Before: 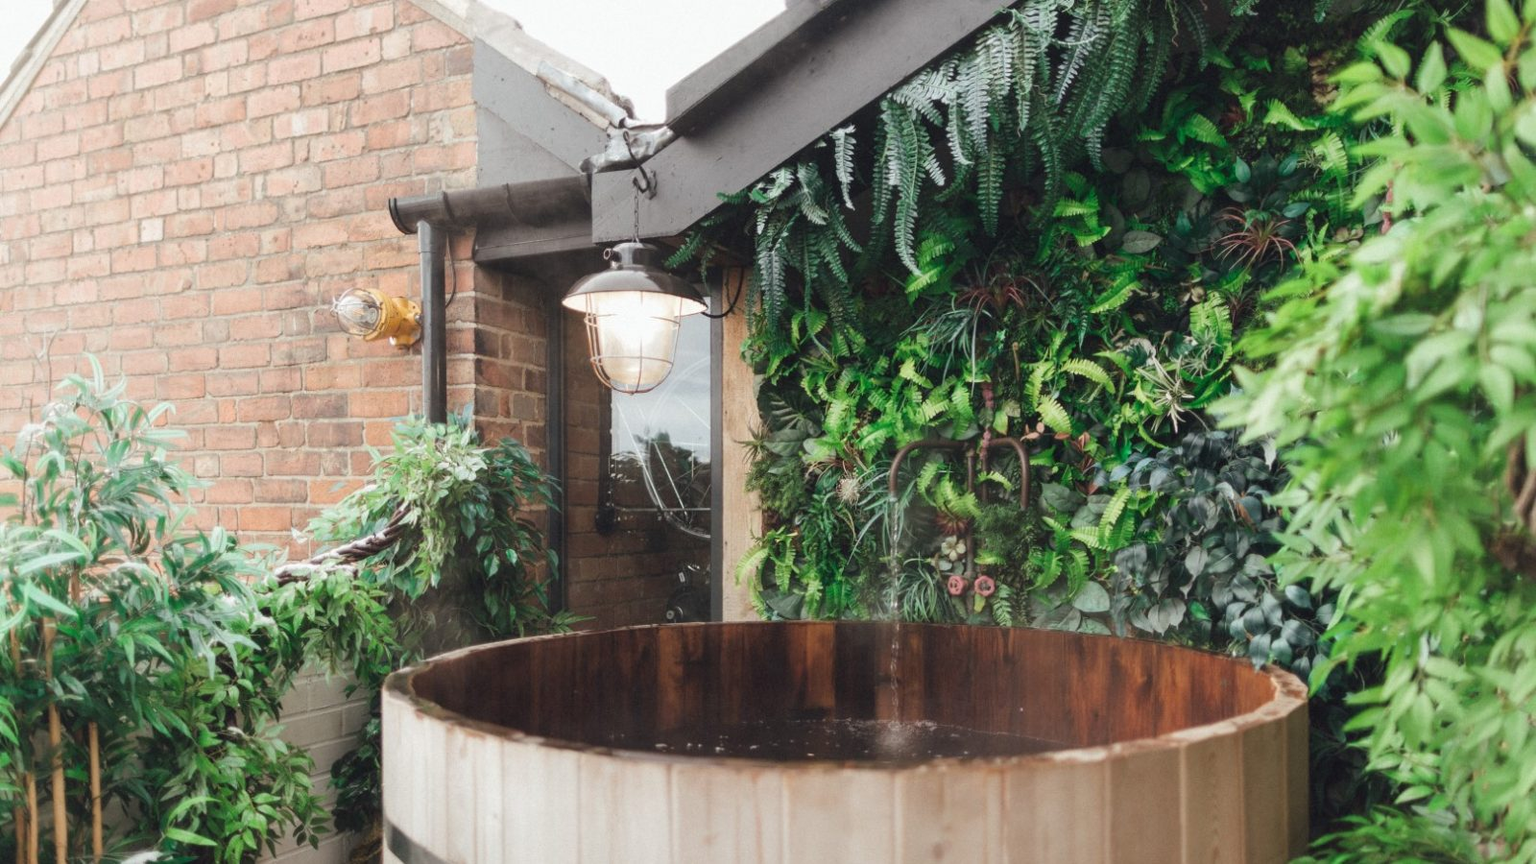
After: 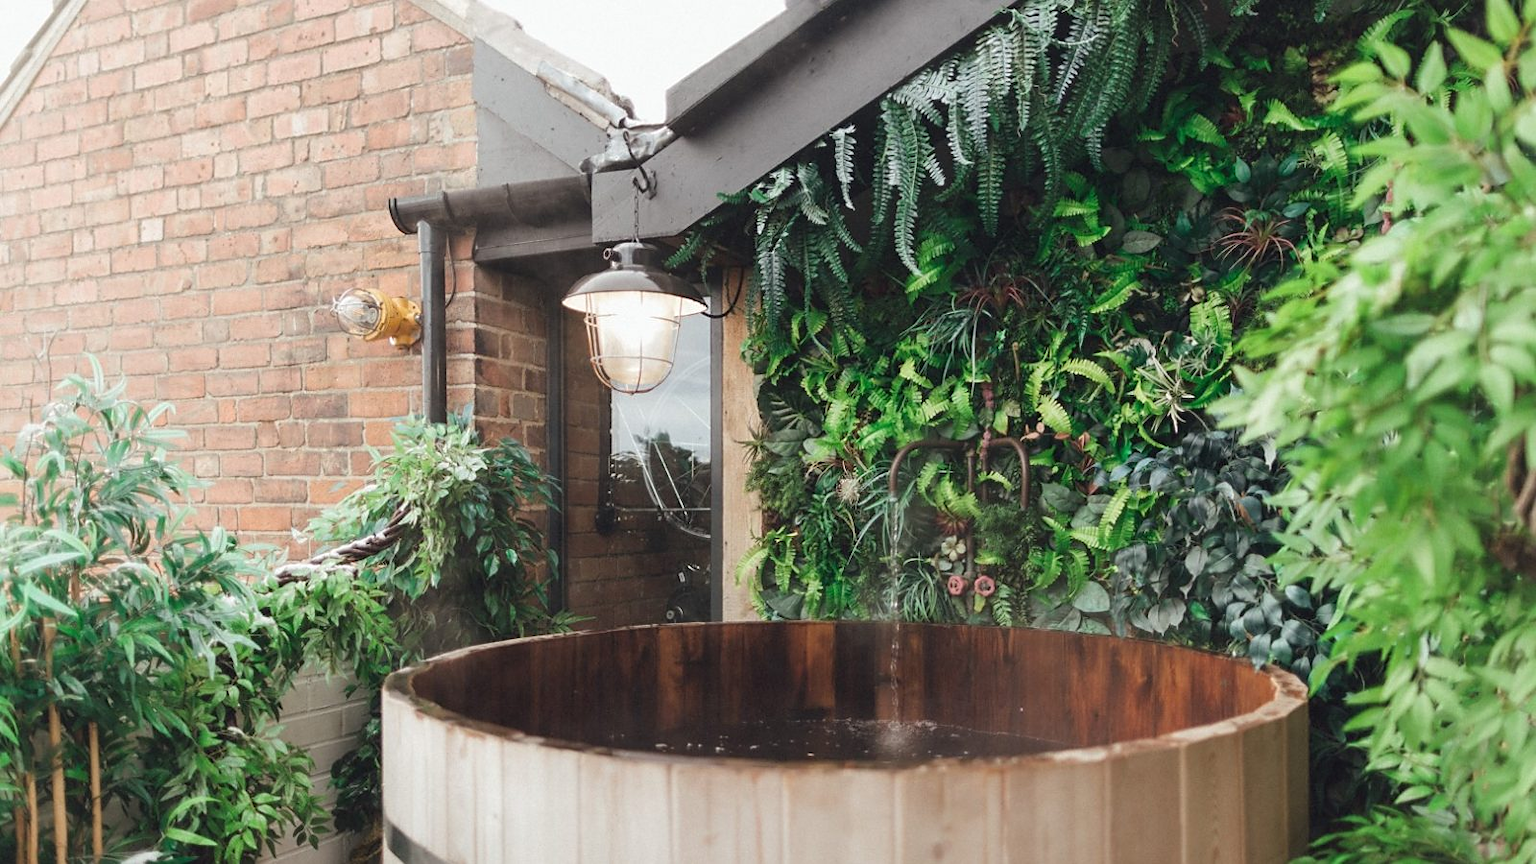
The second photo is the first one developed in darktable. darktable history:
sharpen: radius 1.838, amount 0.398, threshold 1.346
